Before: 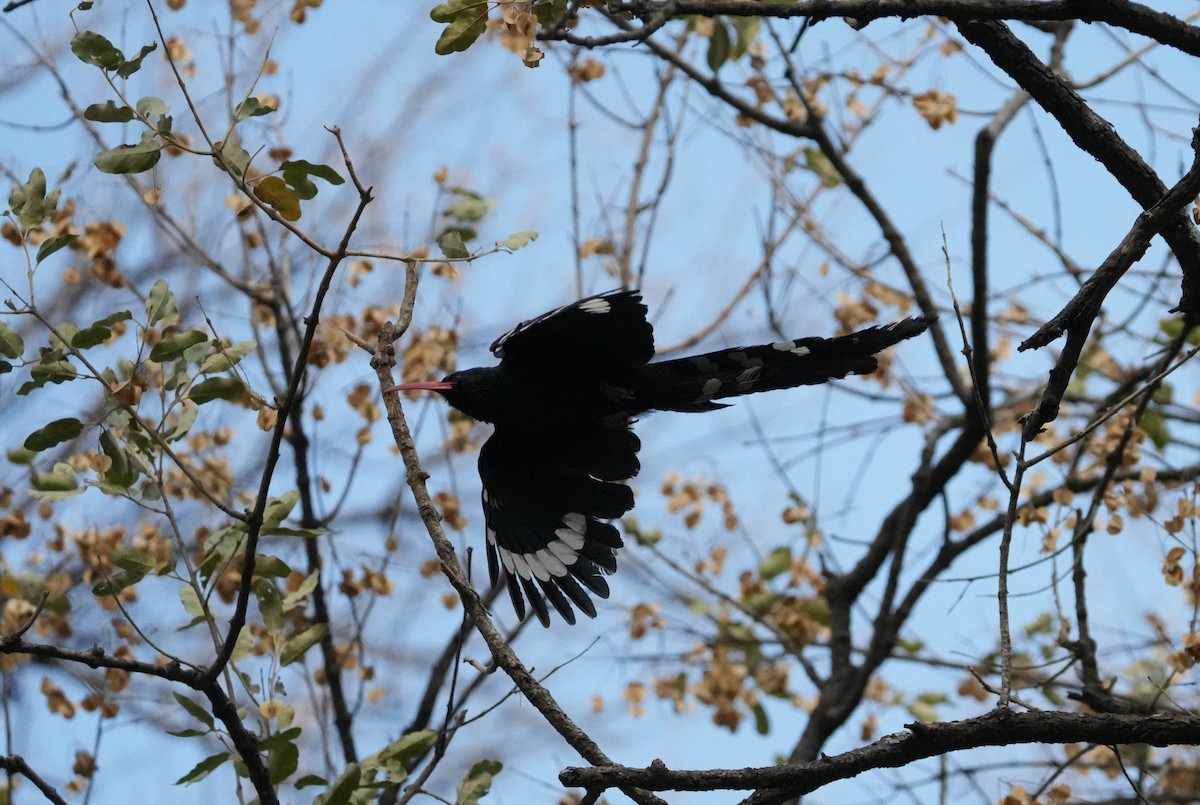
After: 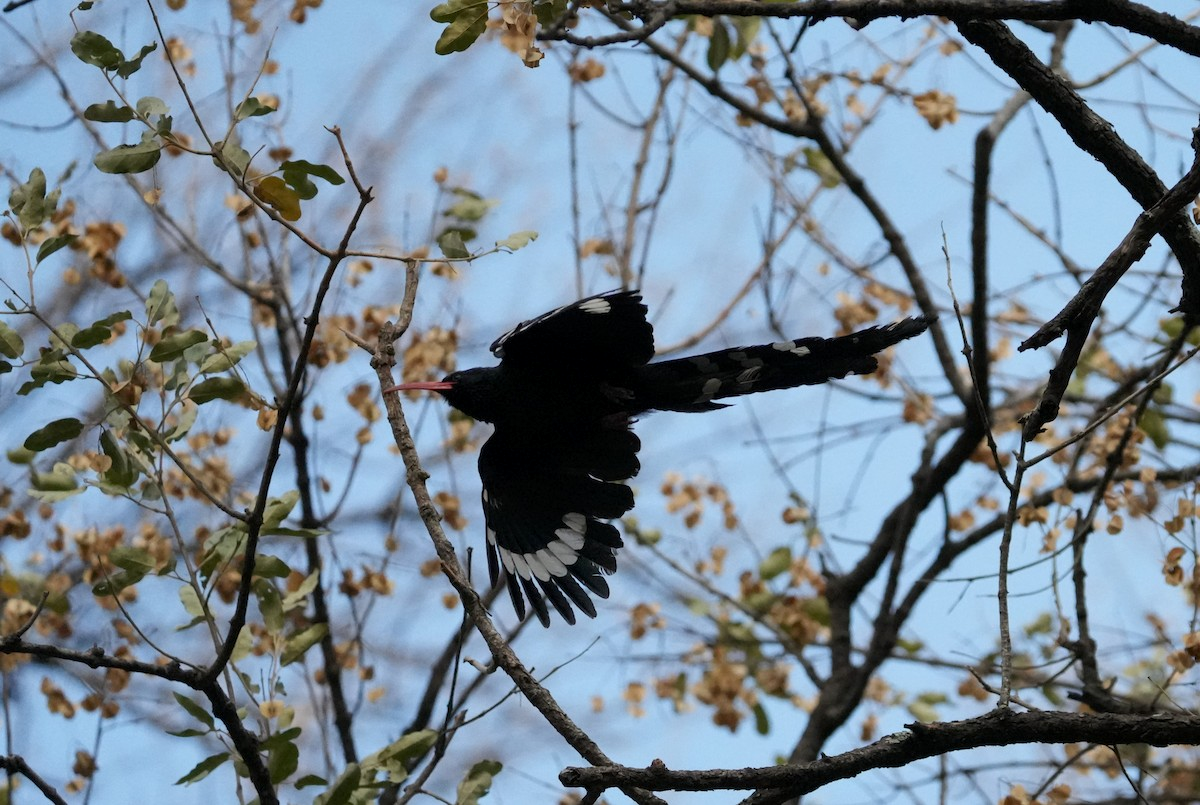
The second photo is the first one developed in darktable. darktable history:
shadows and highlights: soften with gaussian
exposure: black level correction 0.001, compensate highlight preservation false
